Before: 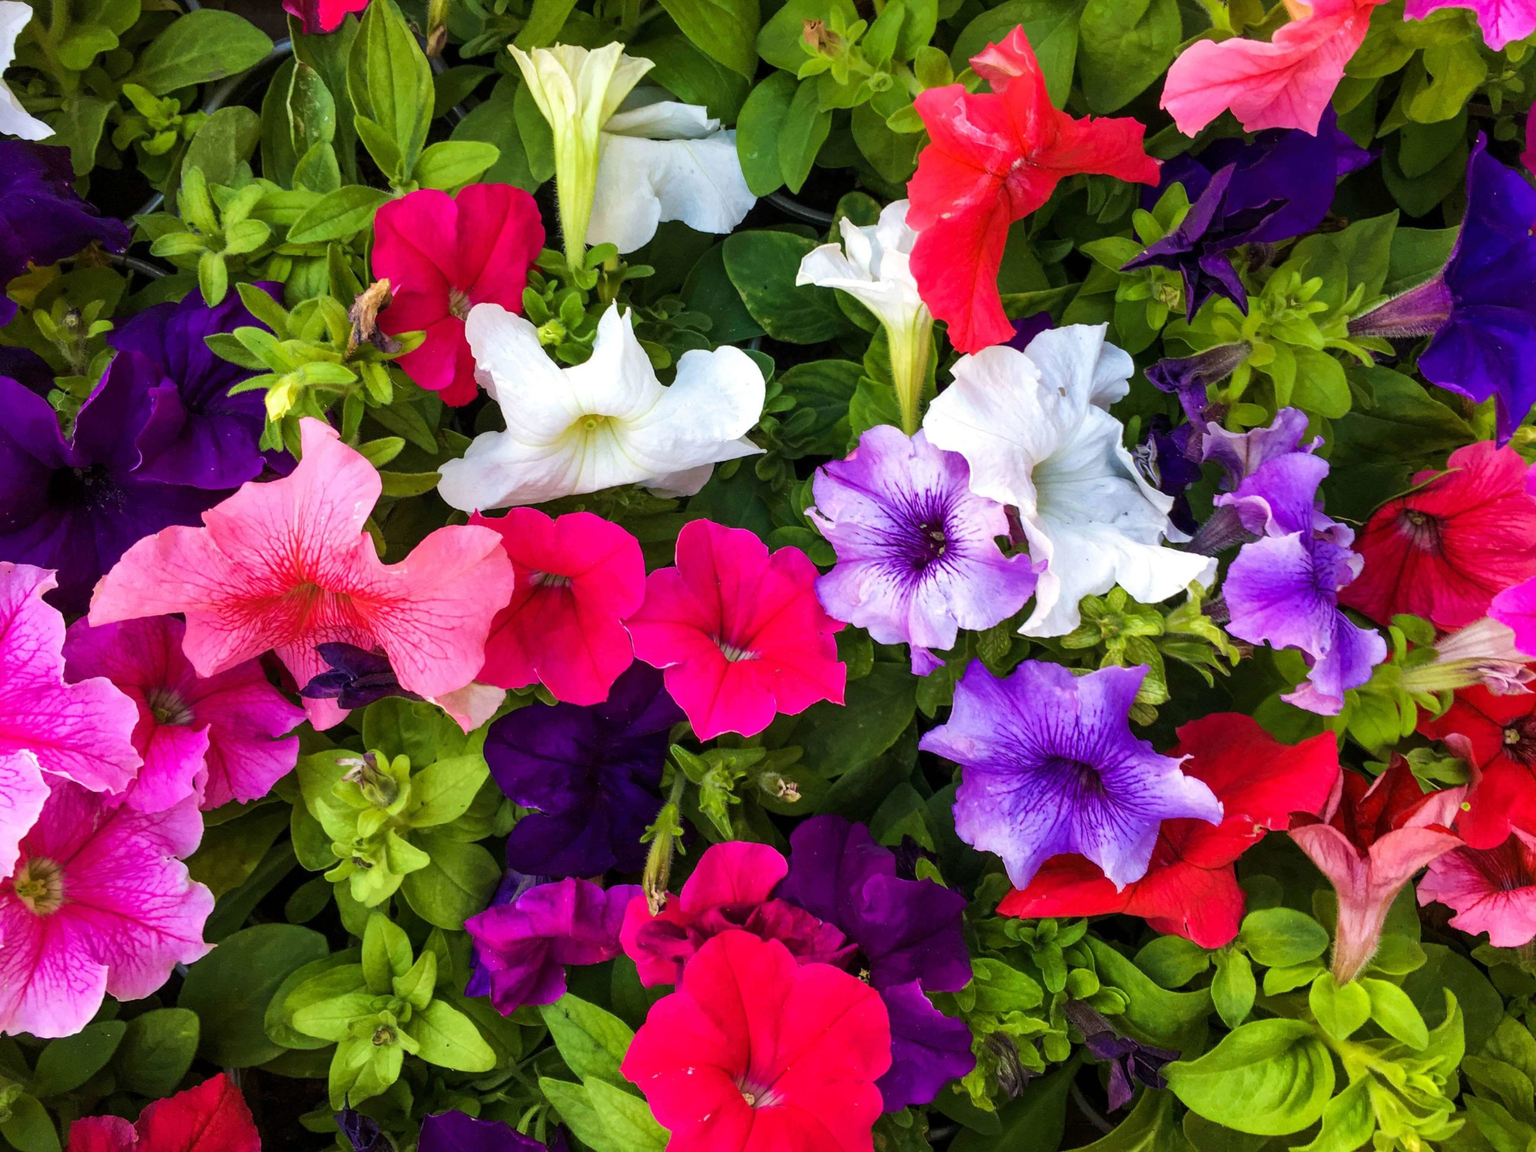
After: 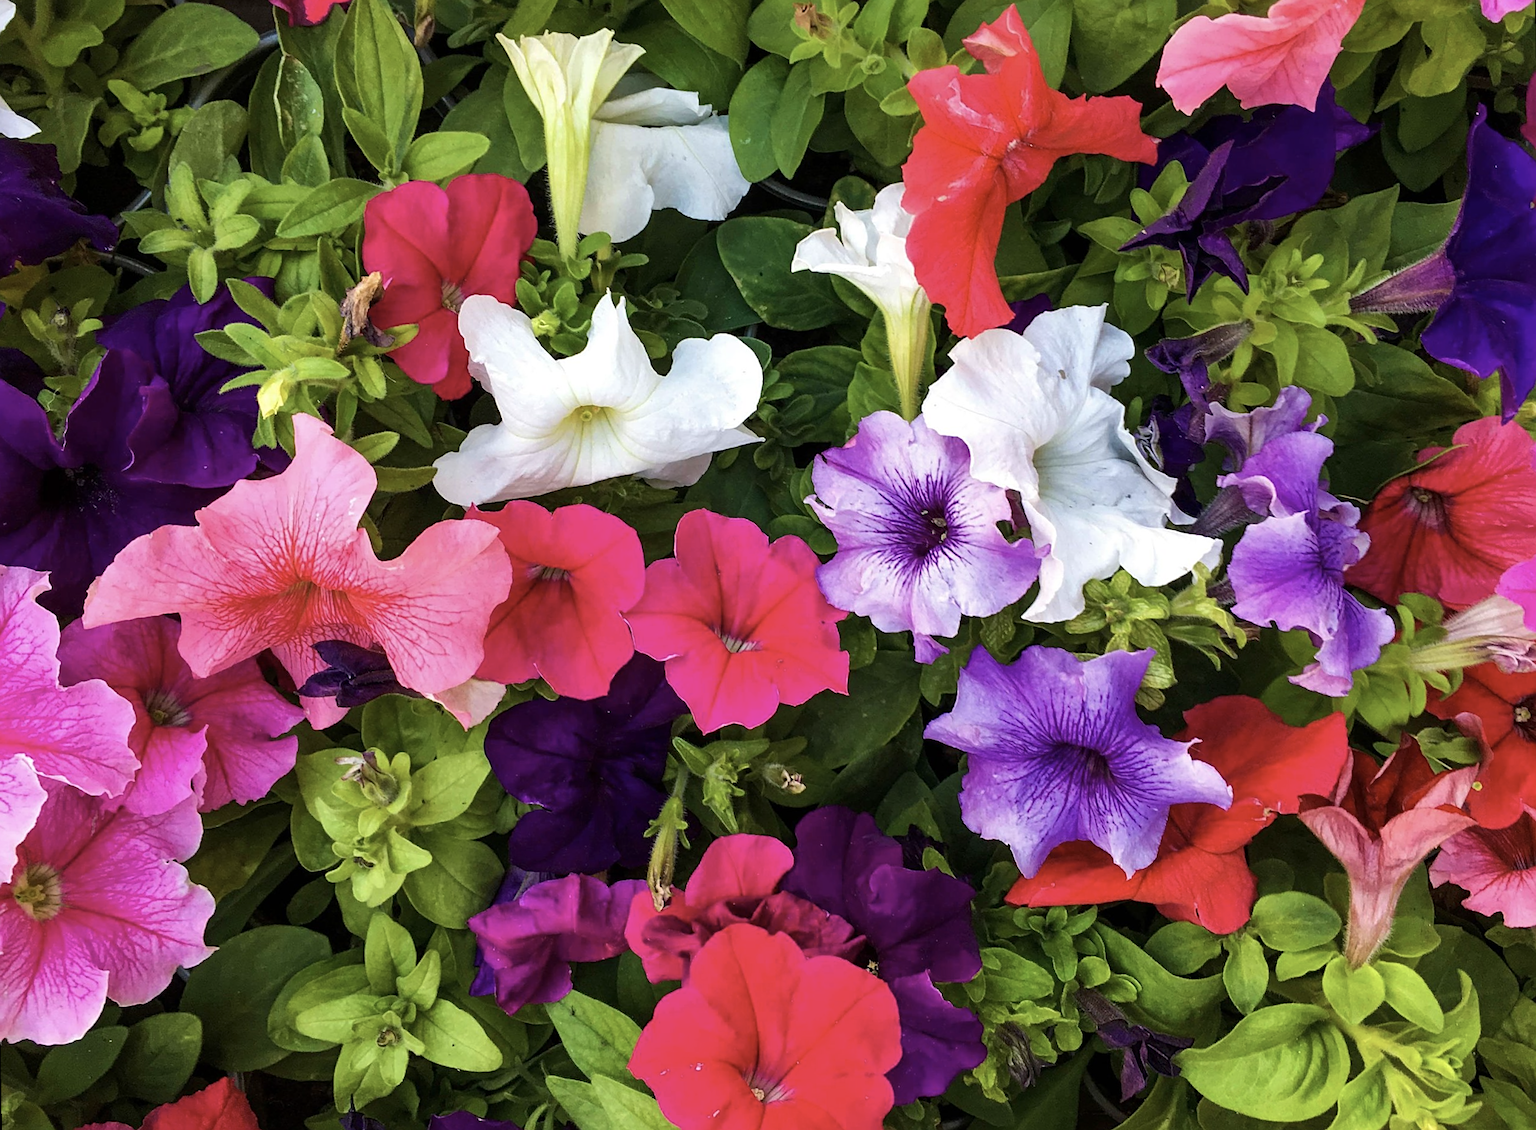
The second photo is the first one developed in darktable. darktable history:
sharpen: on, module defaults
contrast brightness saturation: contrast 0.06, brightness -0.01, saturation -0.23
rotate and perspective: rotation -1°, crop left 0.011, crop right 0.989, crop top 0.025, crop bottom 0.975
